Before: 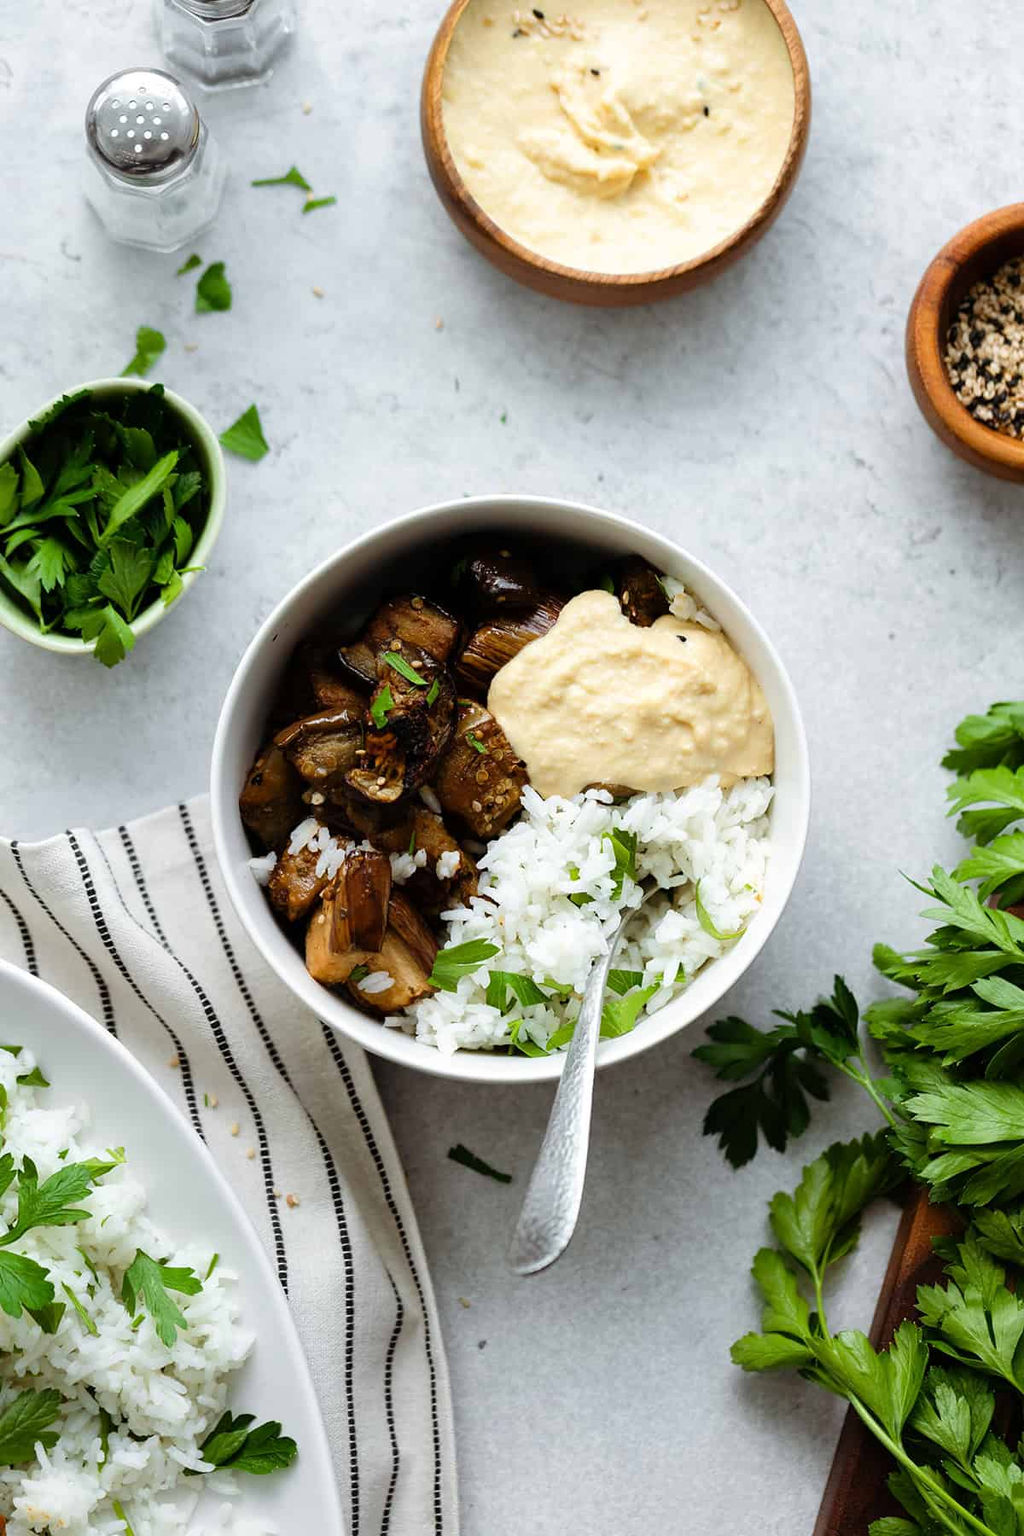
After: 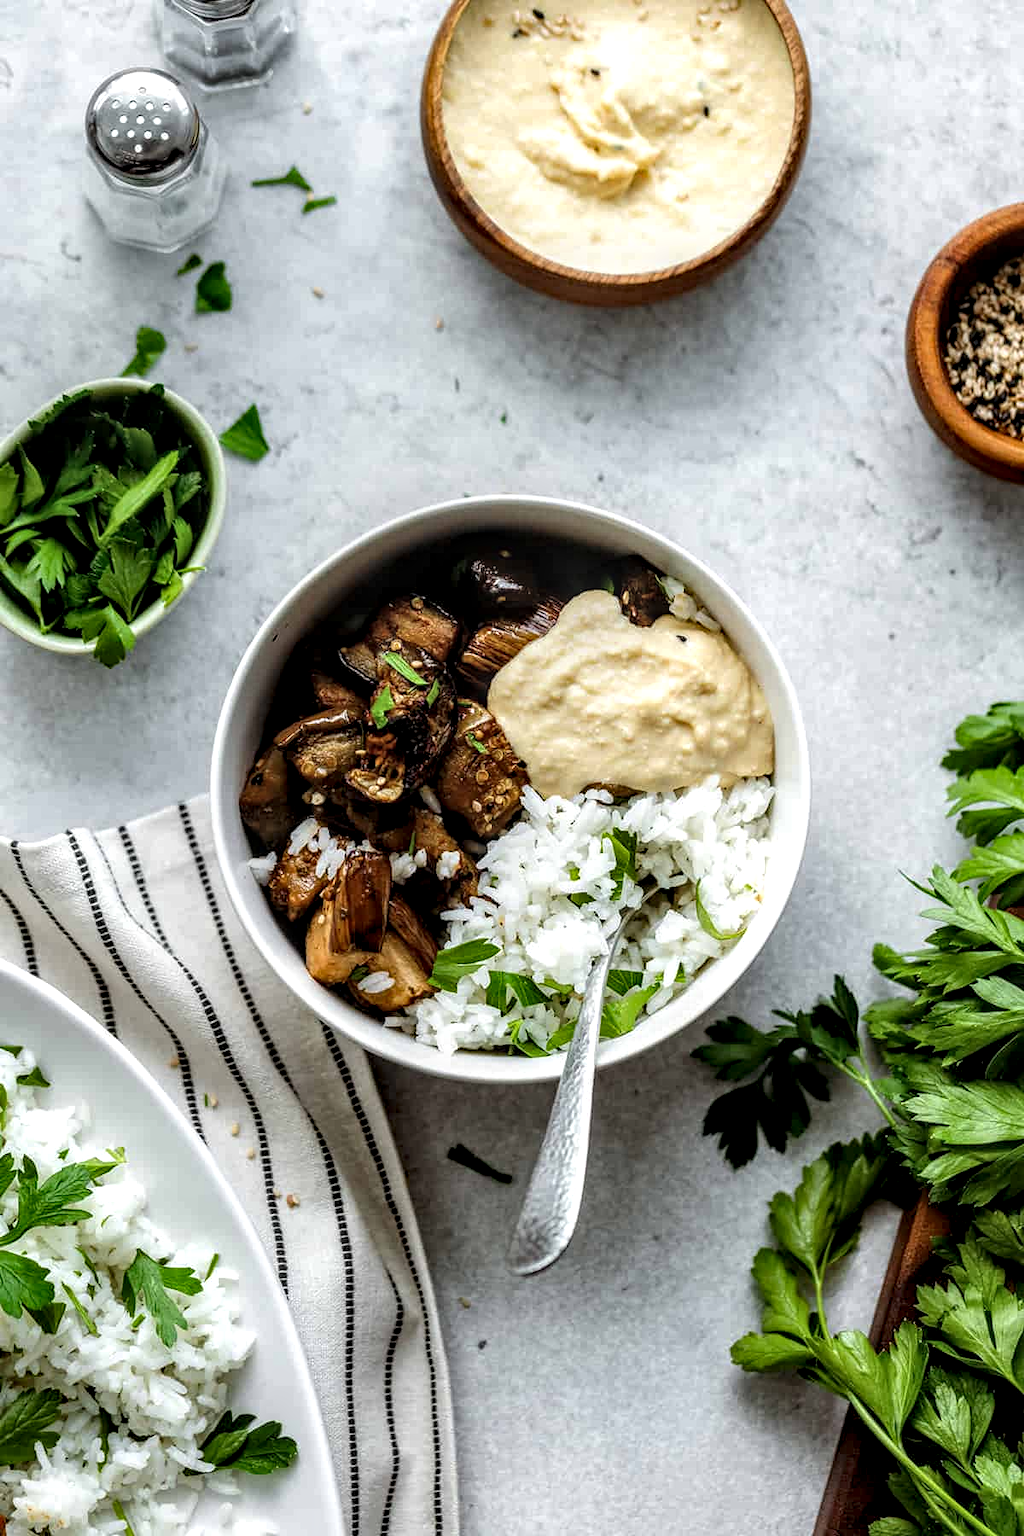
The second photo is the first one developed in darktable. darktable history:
local contrast: highlights 2%, shadows 1%, detail 181%
